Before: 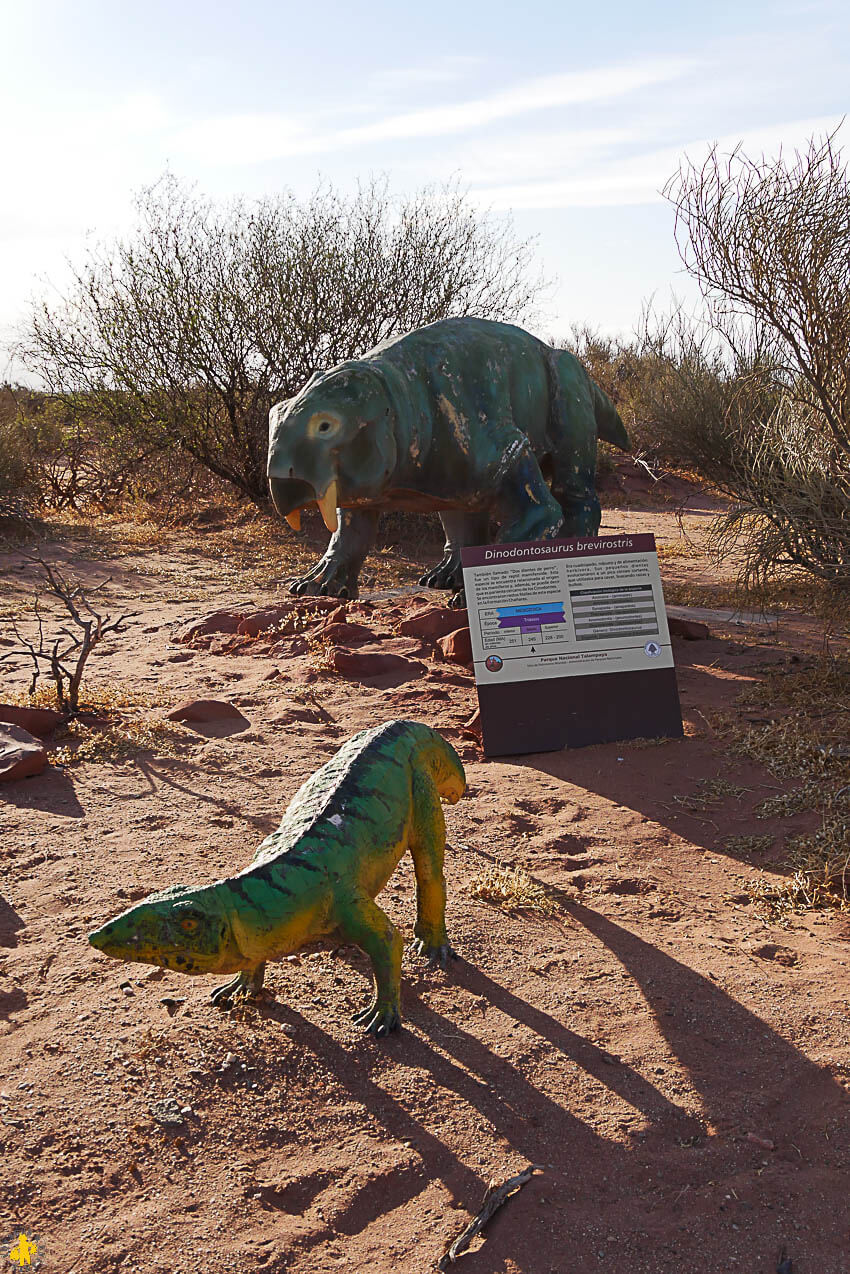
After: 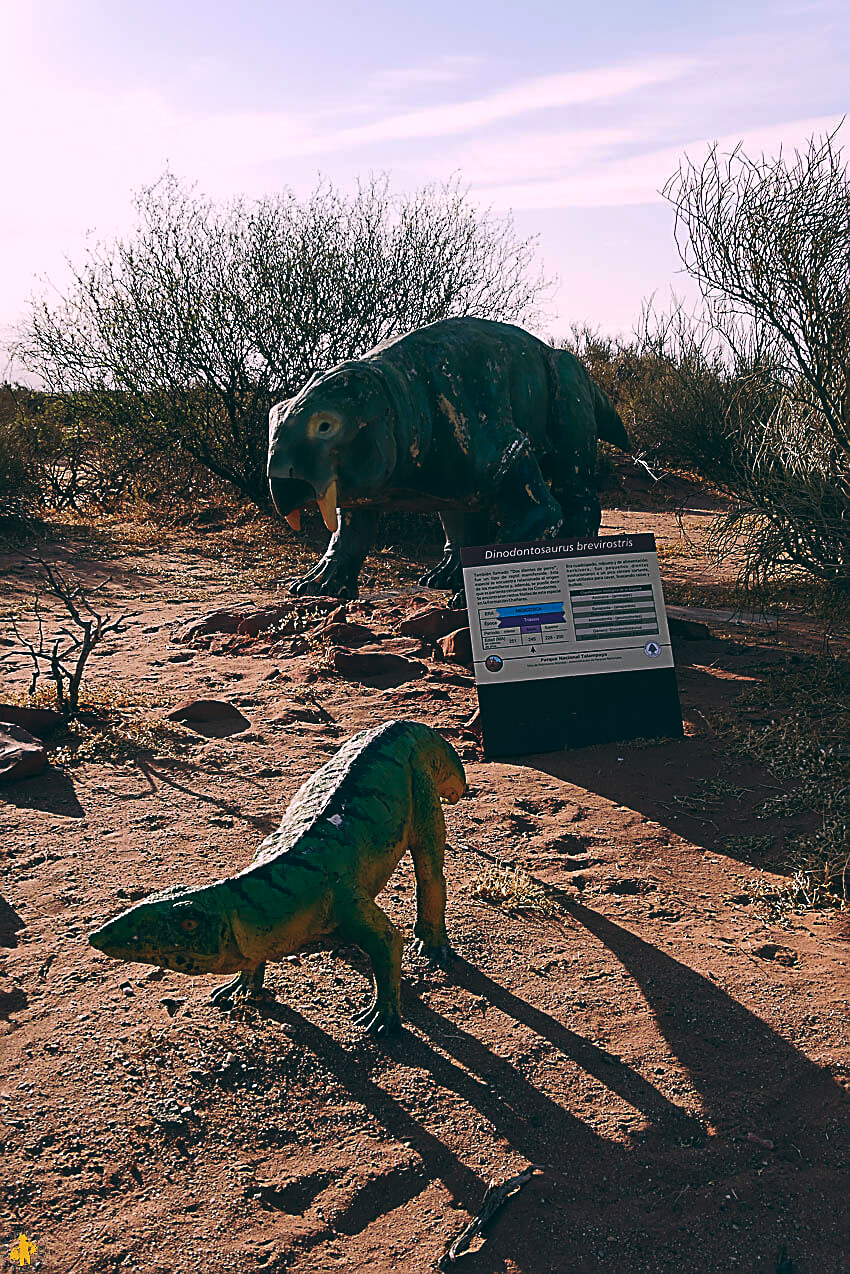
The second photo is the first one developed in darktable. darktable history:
color balance: lift [1.016, 0.983, 1, 1.017], gamma [0.78, 1.018, 1.043, 0.957], gain [0.786, 1.063, 0.937, 1.017], input saturation 118.26%, contrast 13.43%, contrast fulcrum 21.62%, output saturation 82.76%
sharpen: on, module defaults
